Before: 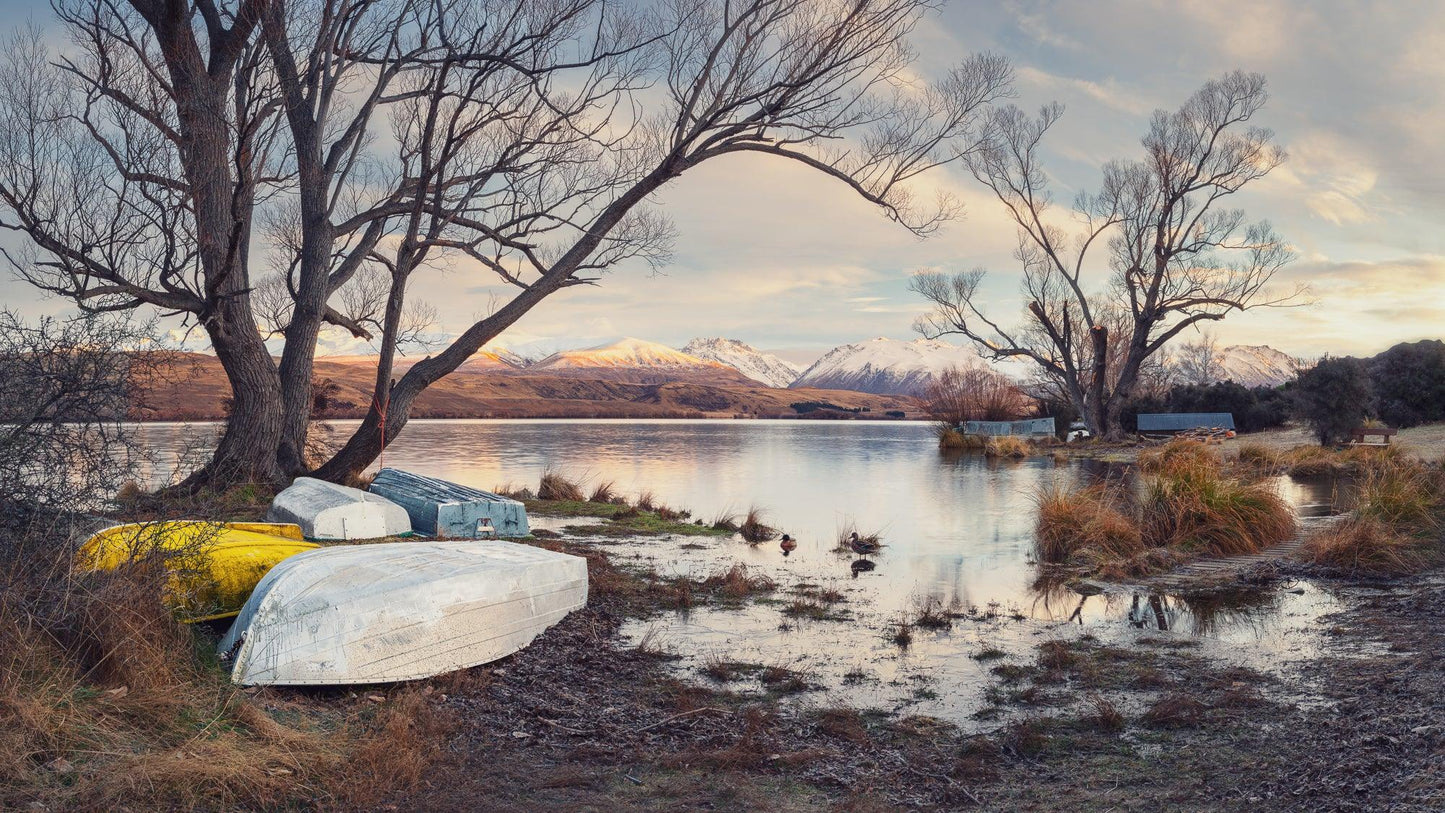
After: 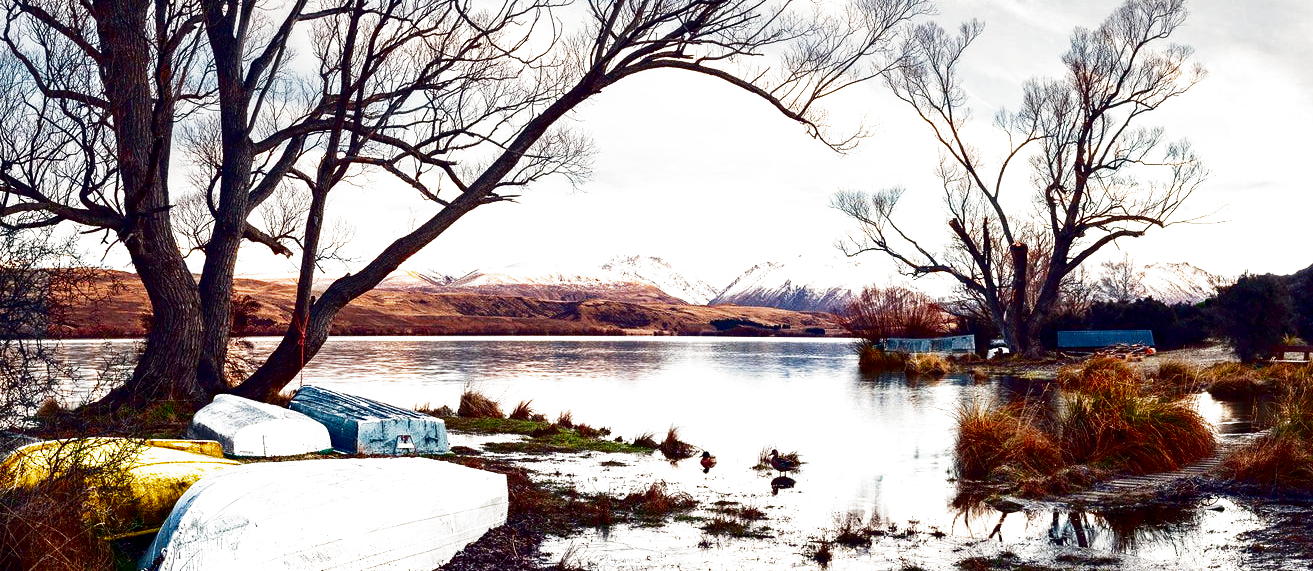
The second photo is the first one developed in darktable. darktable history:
filmic rgb: middle gray luminance 8.8%, black relative exposure -6.3 EV, white relative exposure 2.7 EV, threshold 6 EV, target black luminance 0%, hardness 4.74, latitude 73.47%, contrast 1.332, shadows ↔ highlights balance 10.13%, add noise in highlights 0, preserve chrominance no, color science v3 (2019), use custom middle-gray values true, iterations of high-quality reconstruction 0, contrast in highlights soft, enable highlight reconstruction true
contrast brightness saturation: contrast 0.09, brightness -0.59, saturation 0.17
crop: left 5.596%, top 10.314%, right 3.534%, bottom 19.395%
